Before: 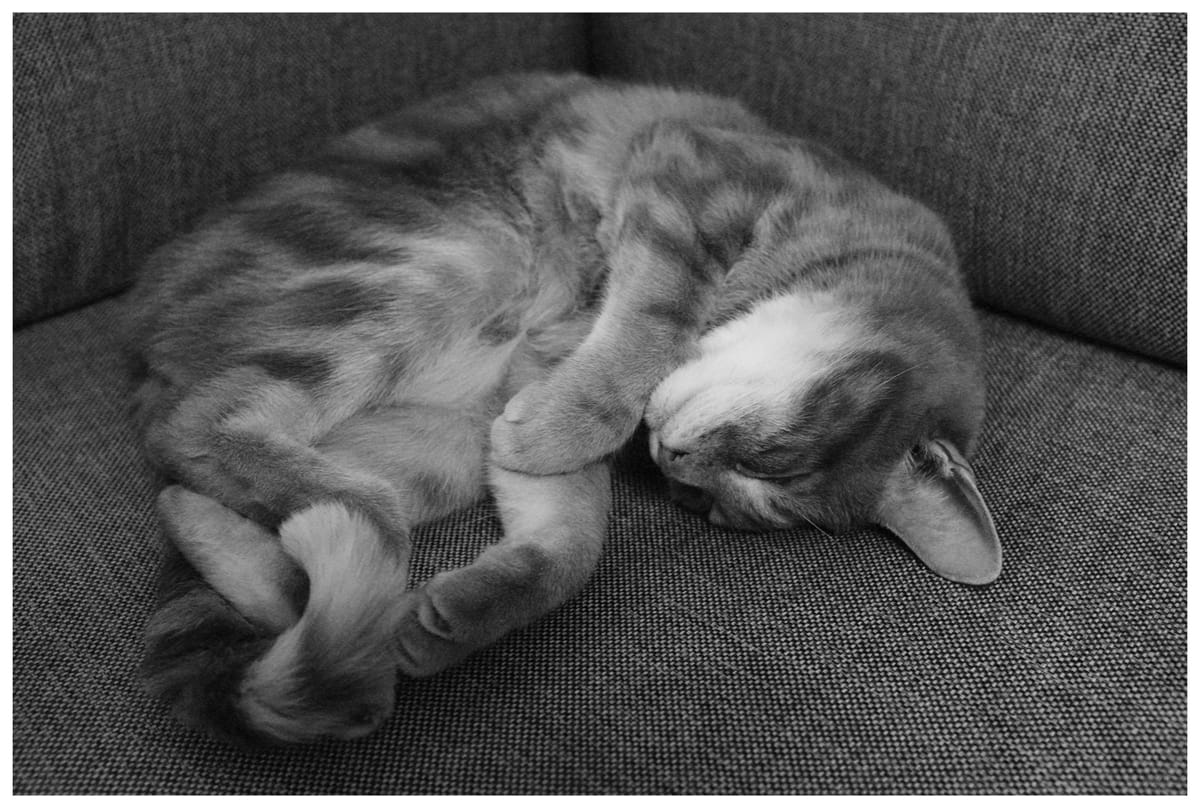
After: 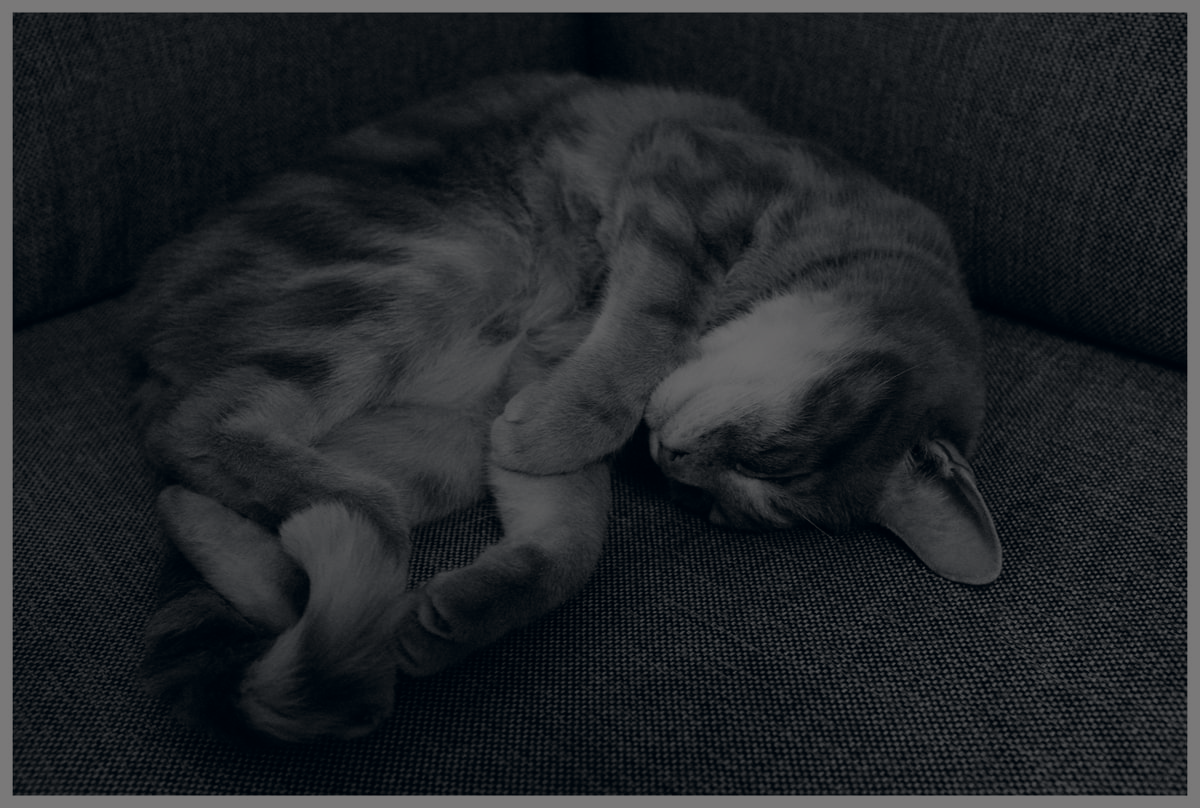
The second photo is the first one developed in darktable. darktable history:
exposure: exposure -2.391 EV, compensate highlight preservation false
color zones: curves: ch0 [(0.018, 0.548) (0.197, 0.654) (0.425, 0.447) (0.605, 0.658) (0.732, 0.579)]; ch1 [(0.105, 0.531) (0.224, 0.531) (0.386, 0.39) (0.618, 0.456) (0.732, 0.456) (0.956, 0.421)]; ch2 [(0.039, 0.583) (0.215, 0.465) (0.399, 0.544) (0.465, 0.548) (0.614, 0.447) (0.724, 0.43) (0.882, 0.623) (0.956, 0.632)]
color correction: highlights a* 2.88, highlights b* 5, shadows a* -1.66, shadows b* -4.86, saturation 0.767
contrast brightness saturation: saturation -0.054
